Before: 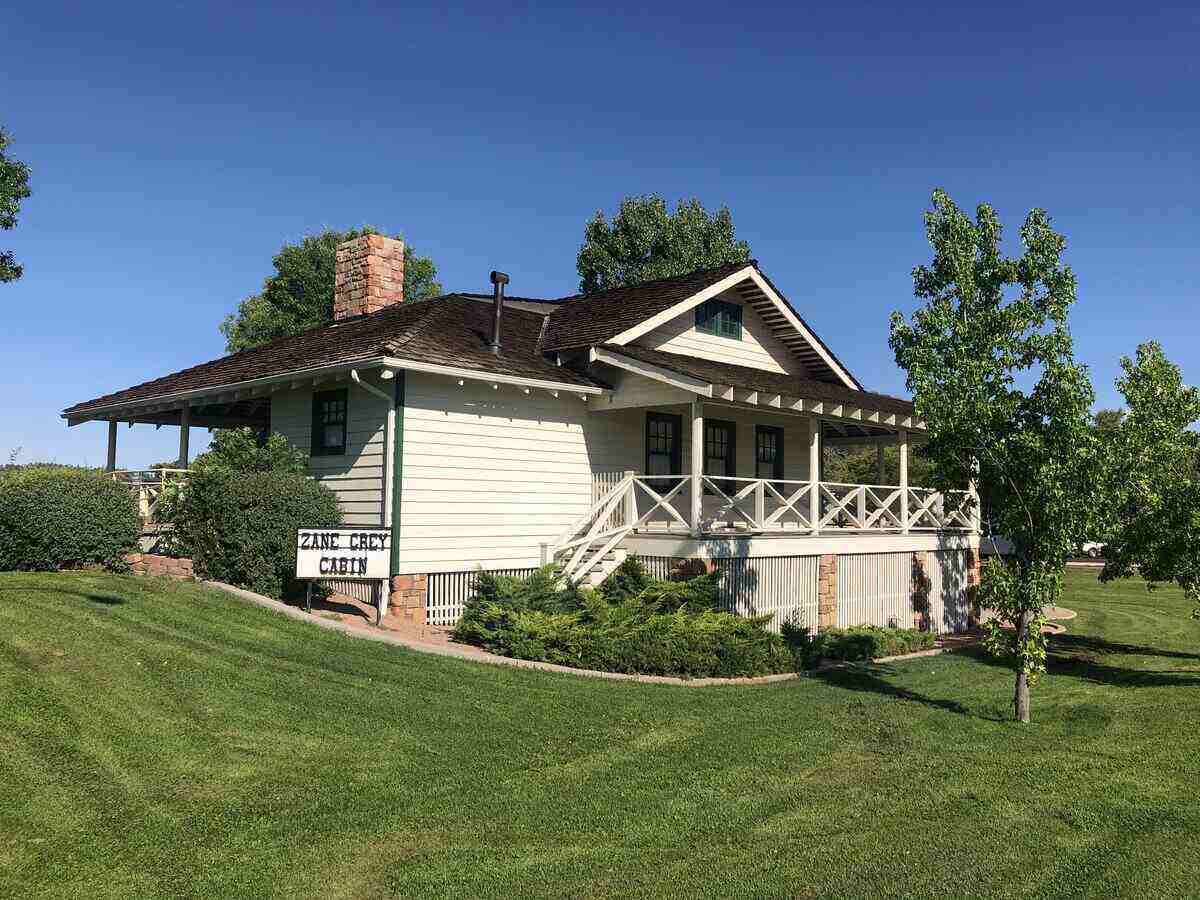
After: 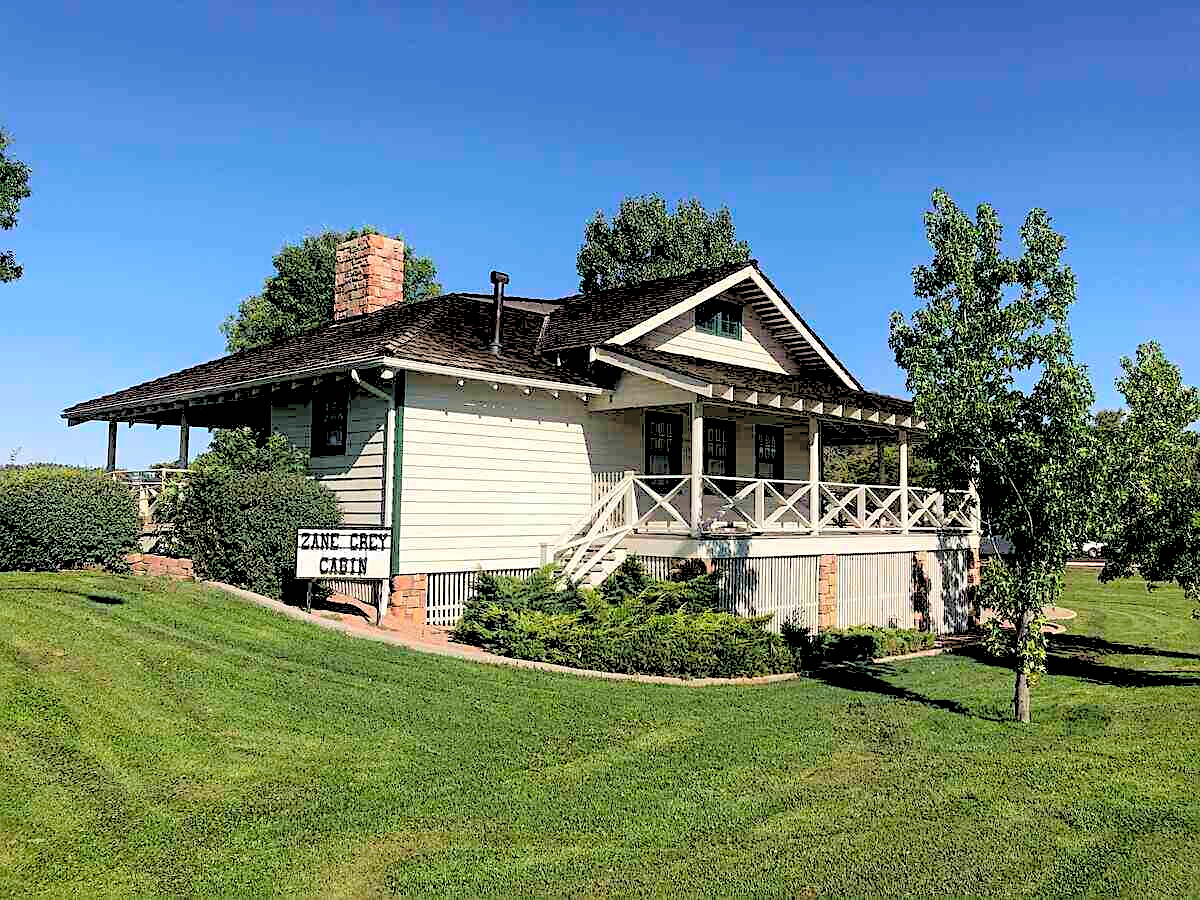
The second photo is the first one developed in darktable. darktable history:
sharpen: on, module defaults
rgb levels: levels [[0.027, 0.429, 0.996], [0, 0.5, 1], [0, 0.5, 1]]
